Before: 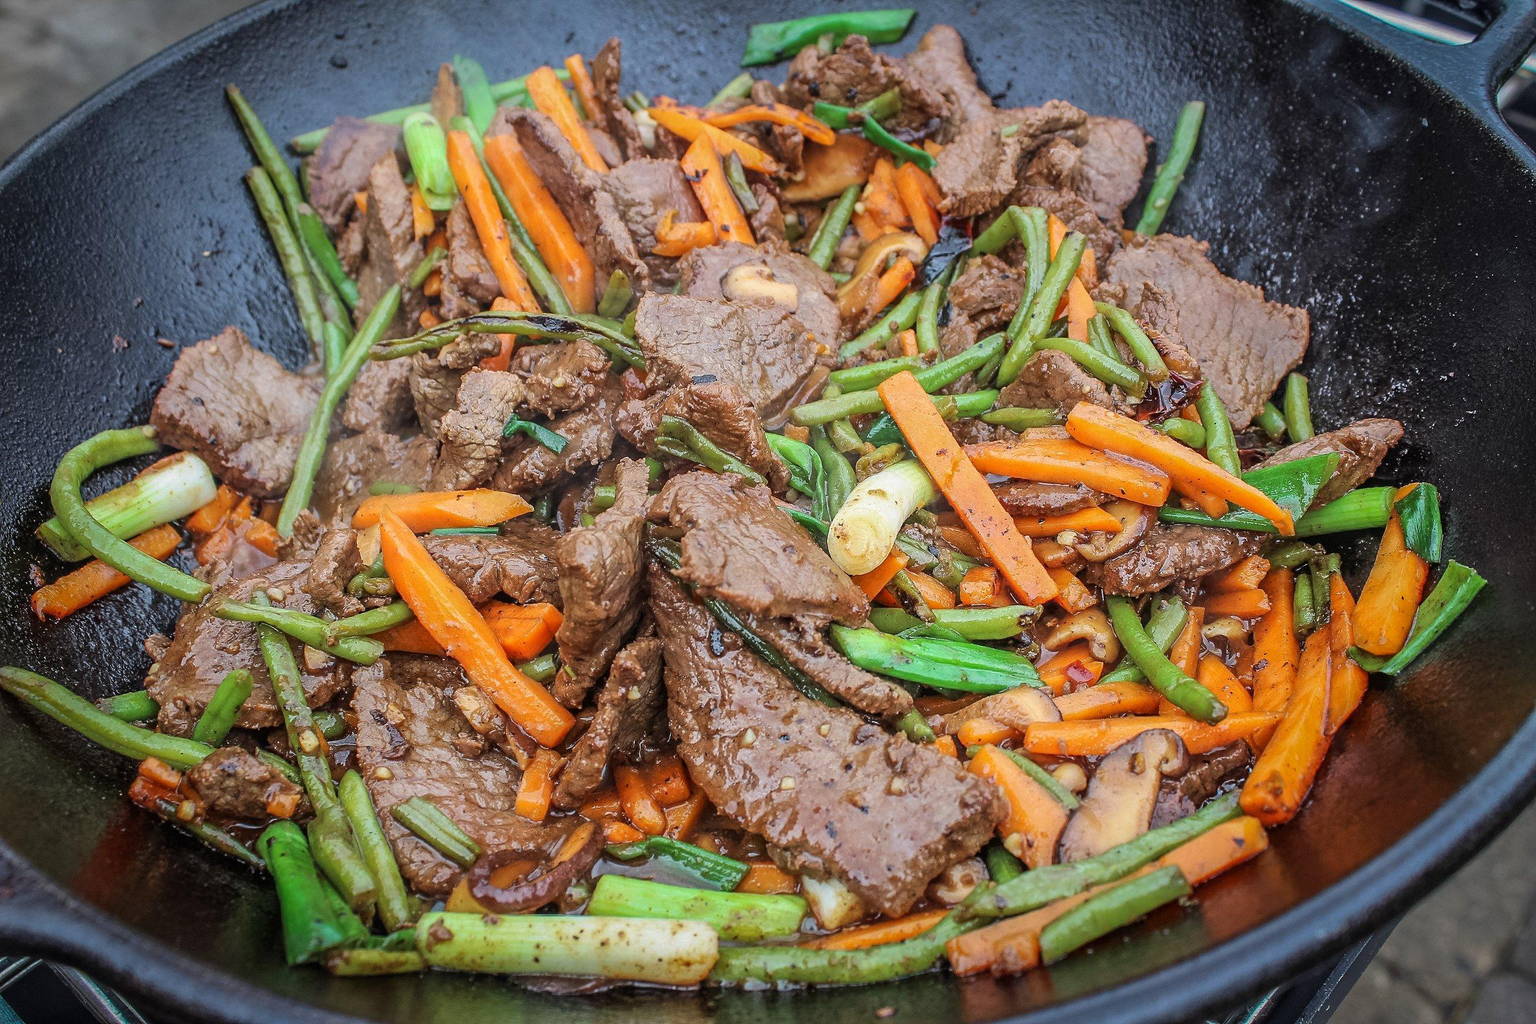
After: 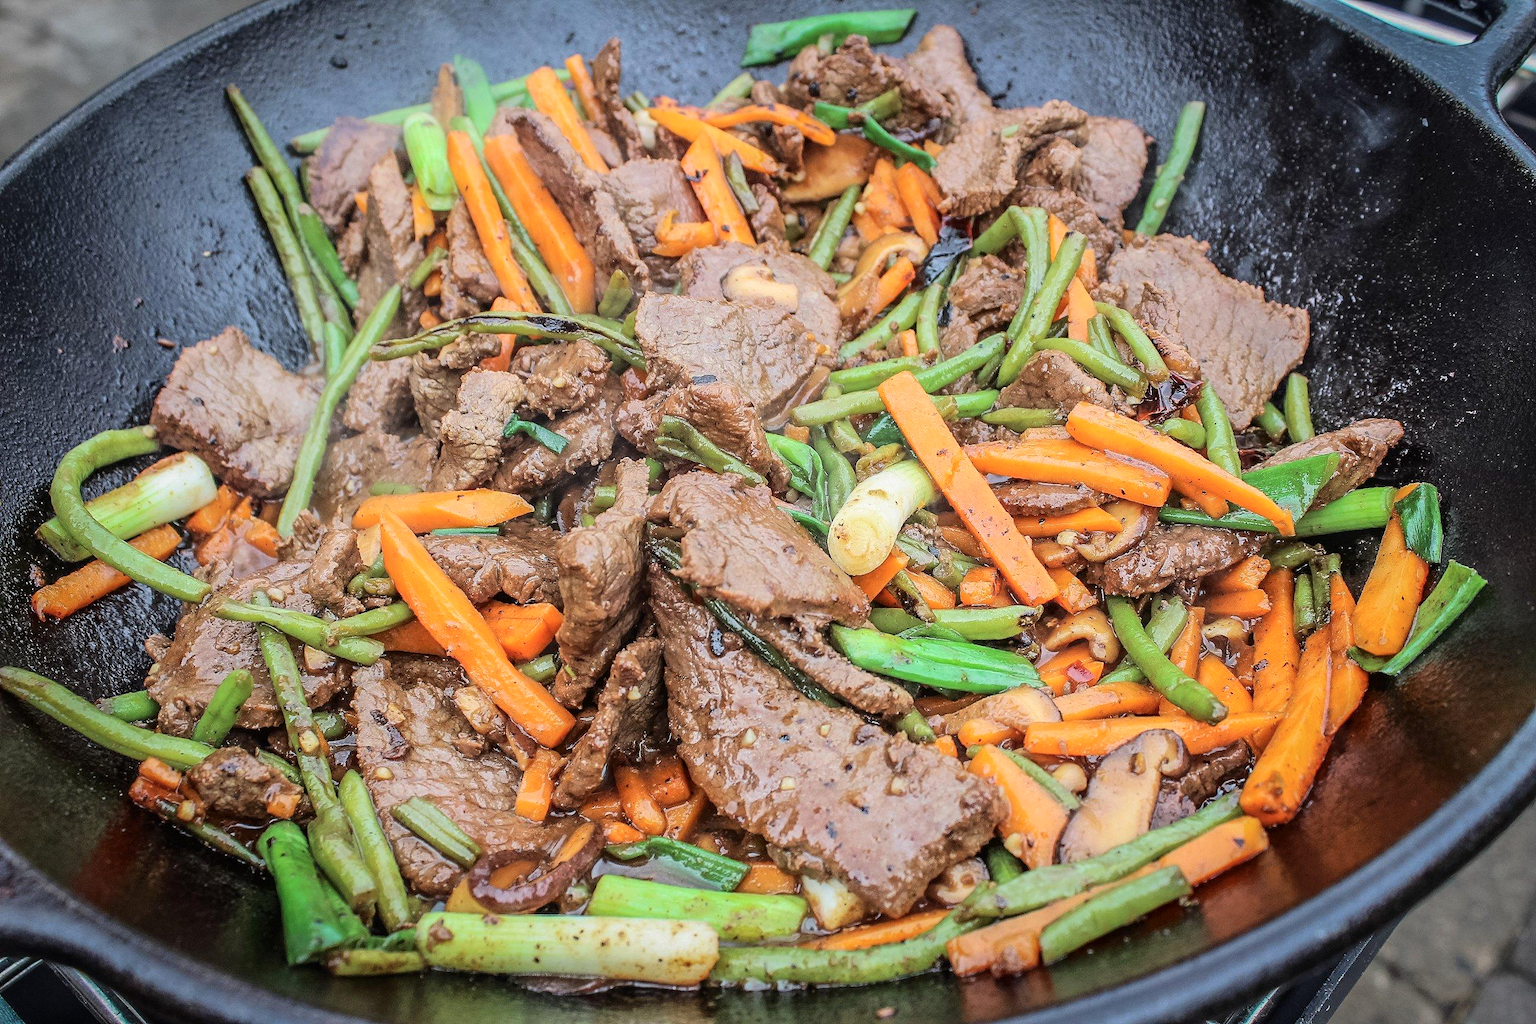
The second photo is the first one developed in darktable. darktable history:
tone curve: curves: ch0 [(0, 0) (0.003, 0.005) (0.011, 0.011) (0.025, 0.022) (0.044, 0.038) (0.069, 0.062) (0.1, 0.091) (0.136, 0.128) (0.177, 0.183) (0.224, 0.246) (0.277, 0.325) (0.335, 0.403) (0.399, 0.473) (0.468, 0.557) (0.543, 0.638) (0.623, 0.709) (0.709, 0.782) (0.801, 0.847) (0.898, 0.923) (1, 1)], color space Lab, independent channels, preserve colors none
